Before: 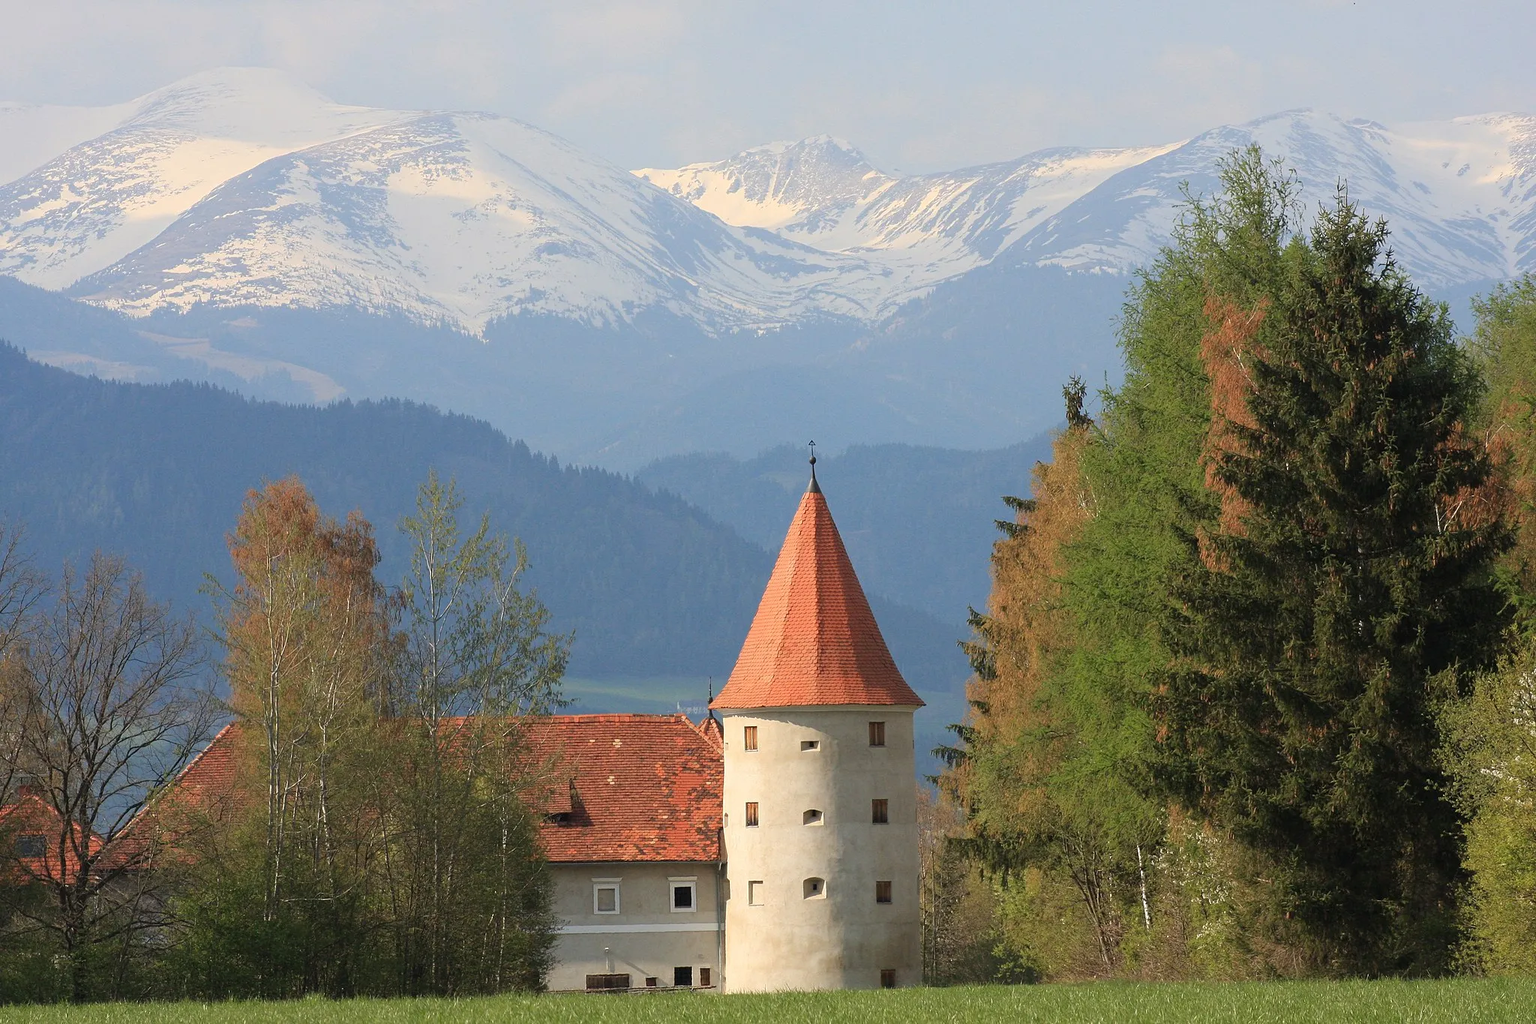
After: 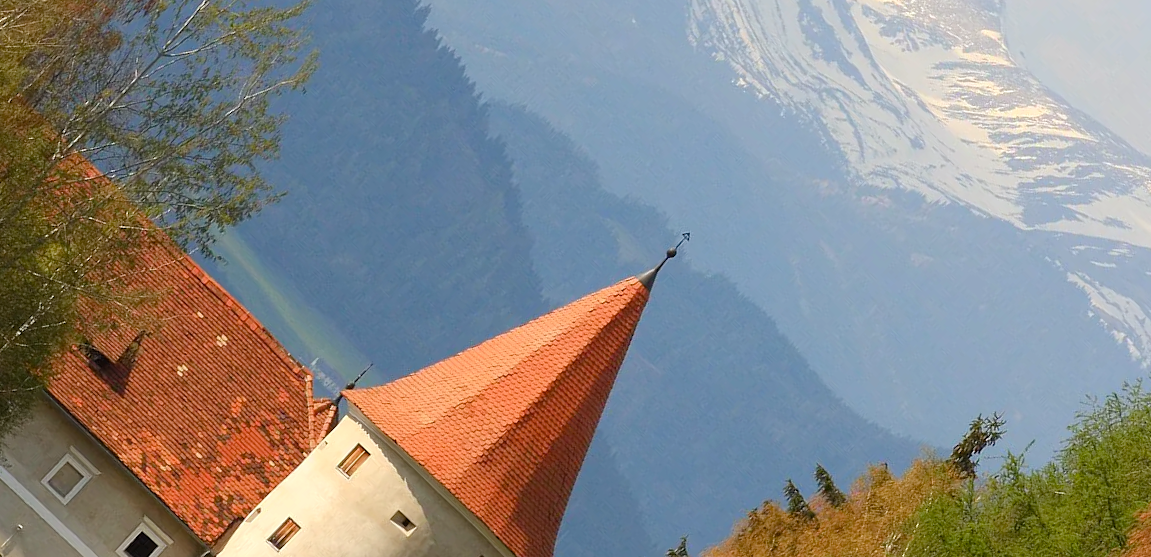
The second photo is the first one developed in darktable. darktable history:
color balance rgb: power › chroma 0.66%, power › hue 60°, perceptual saturation grading › global saturation 20%, perceptual saturation grading › highlights -25.213%, perceptual saturation grading › shadows 24.503%, global vibrance 11.649%, contrast 4.835%
crop and rotate: angle -44.34°, top 16.375%, right 0.842%, bottom 11.65%
